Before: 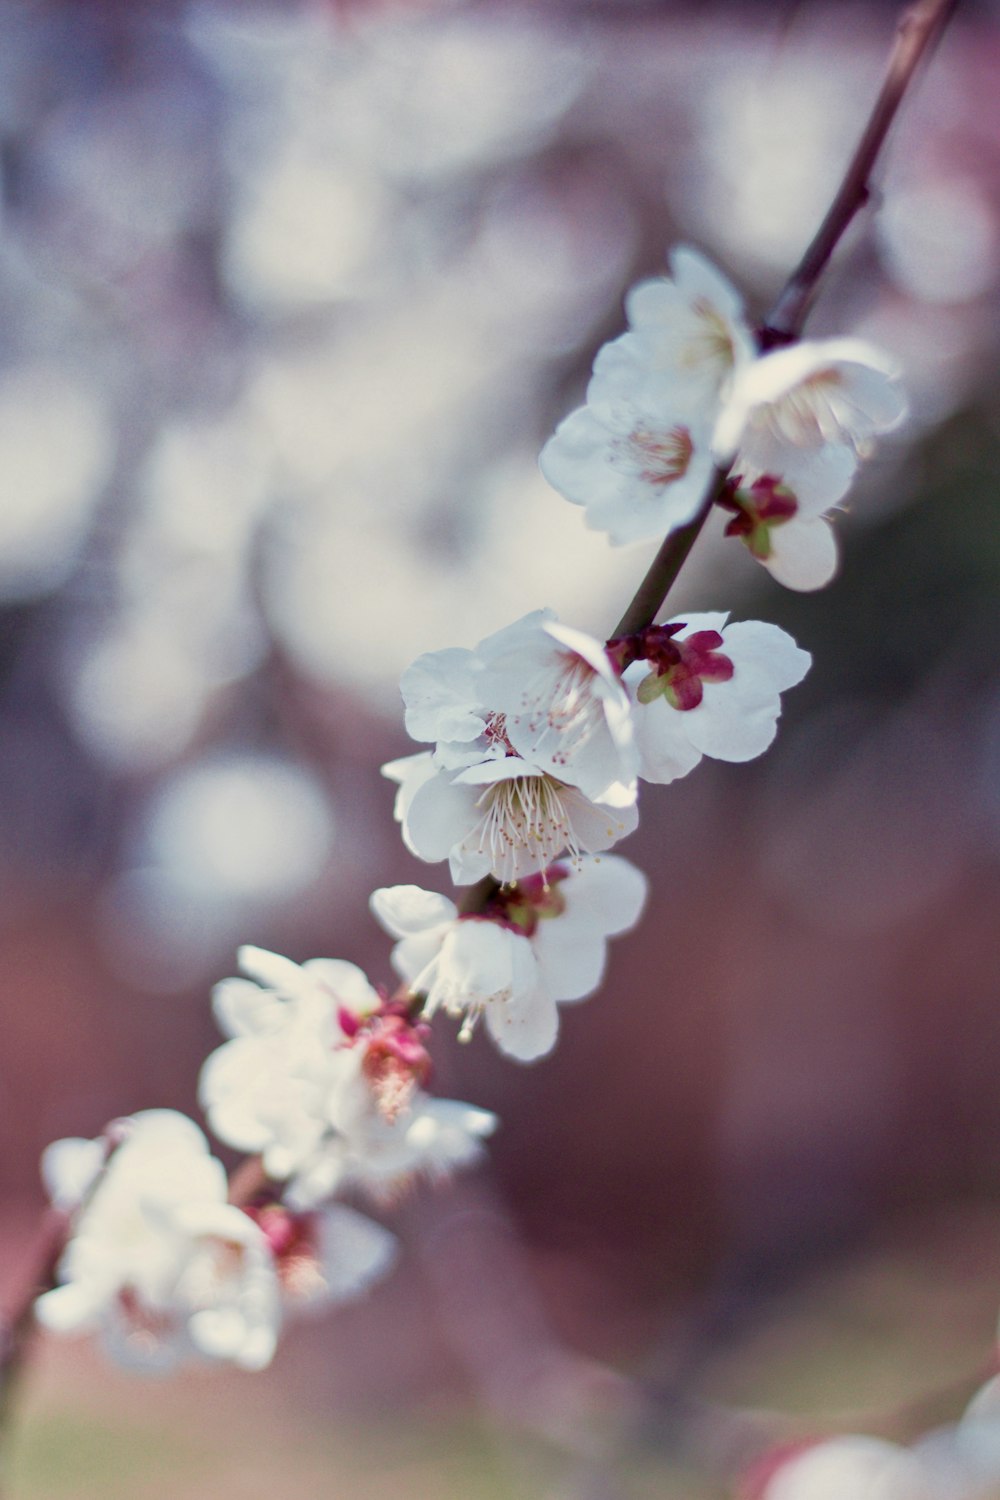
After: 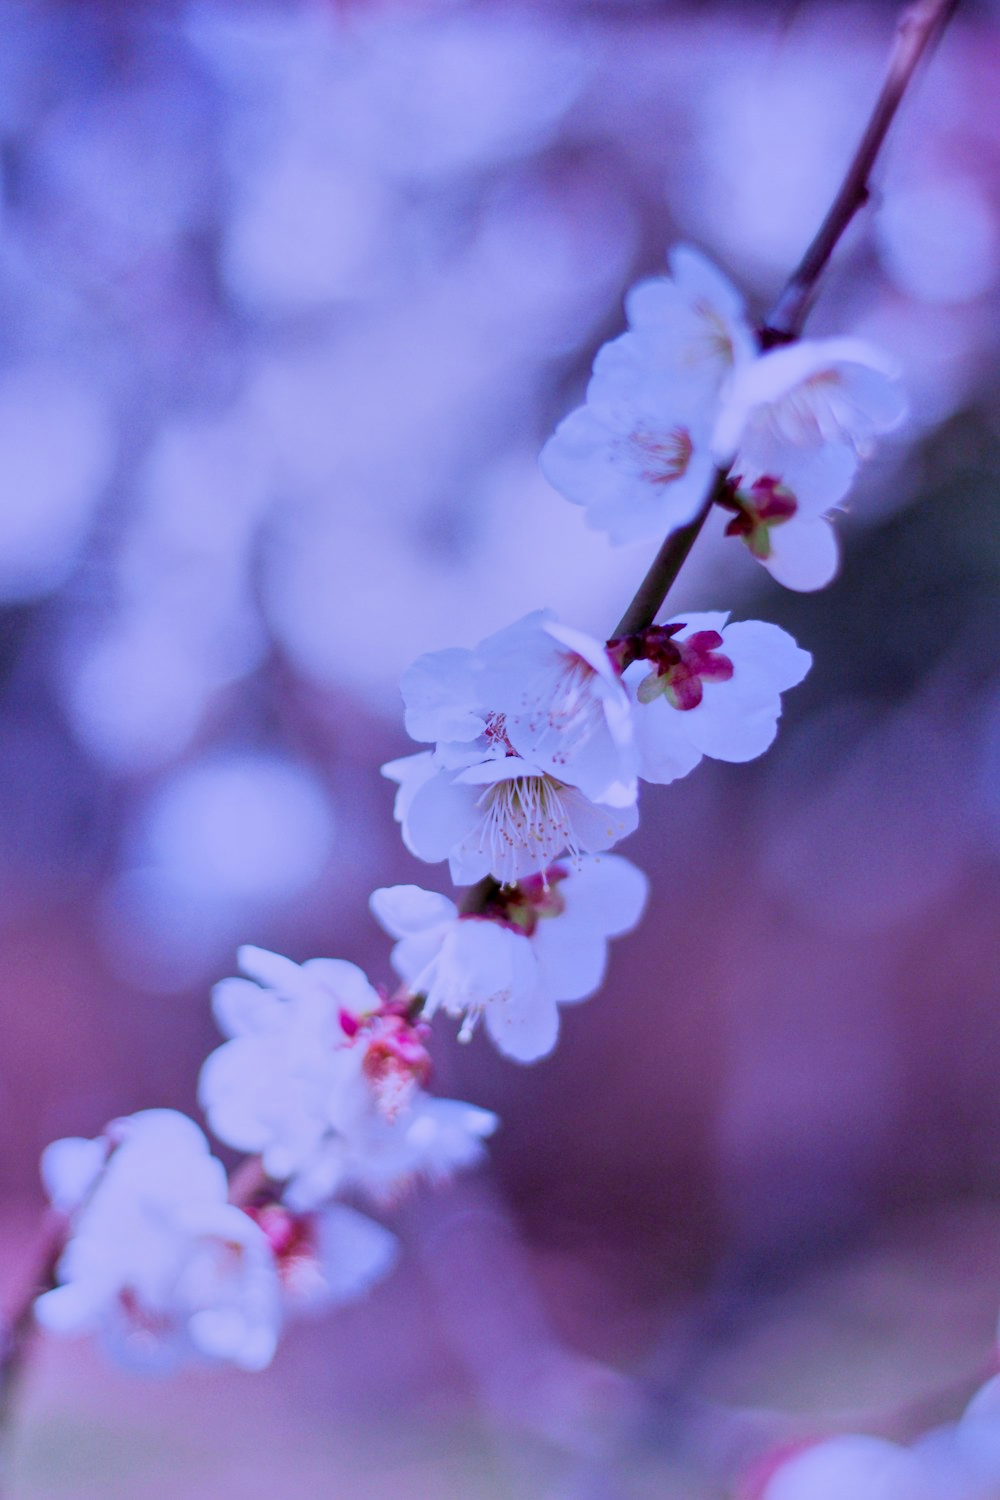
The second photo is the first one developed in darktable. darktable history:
filmic rgb: white relative exposure 3.8 EV, hardness 4.35
tone equalizer: on, module defaults
shadows and highlights: shadows 43.71, white point adjustment -1.46, soften with gaussian
white balance: red 0.98, blue 1.61
